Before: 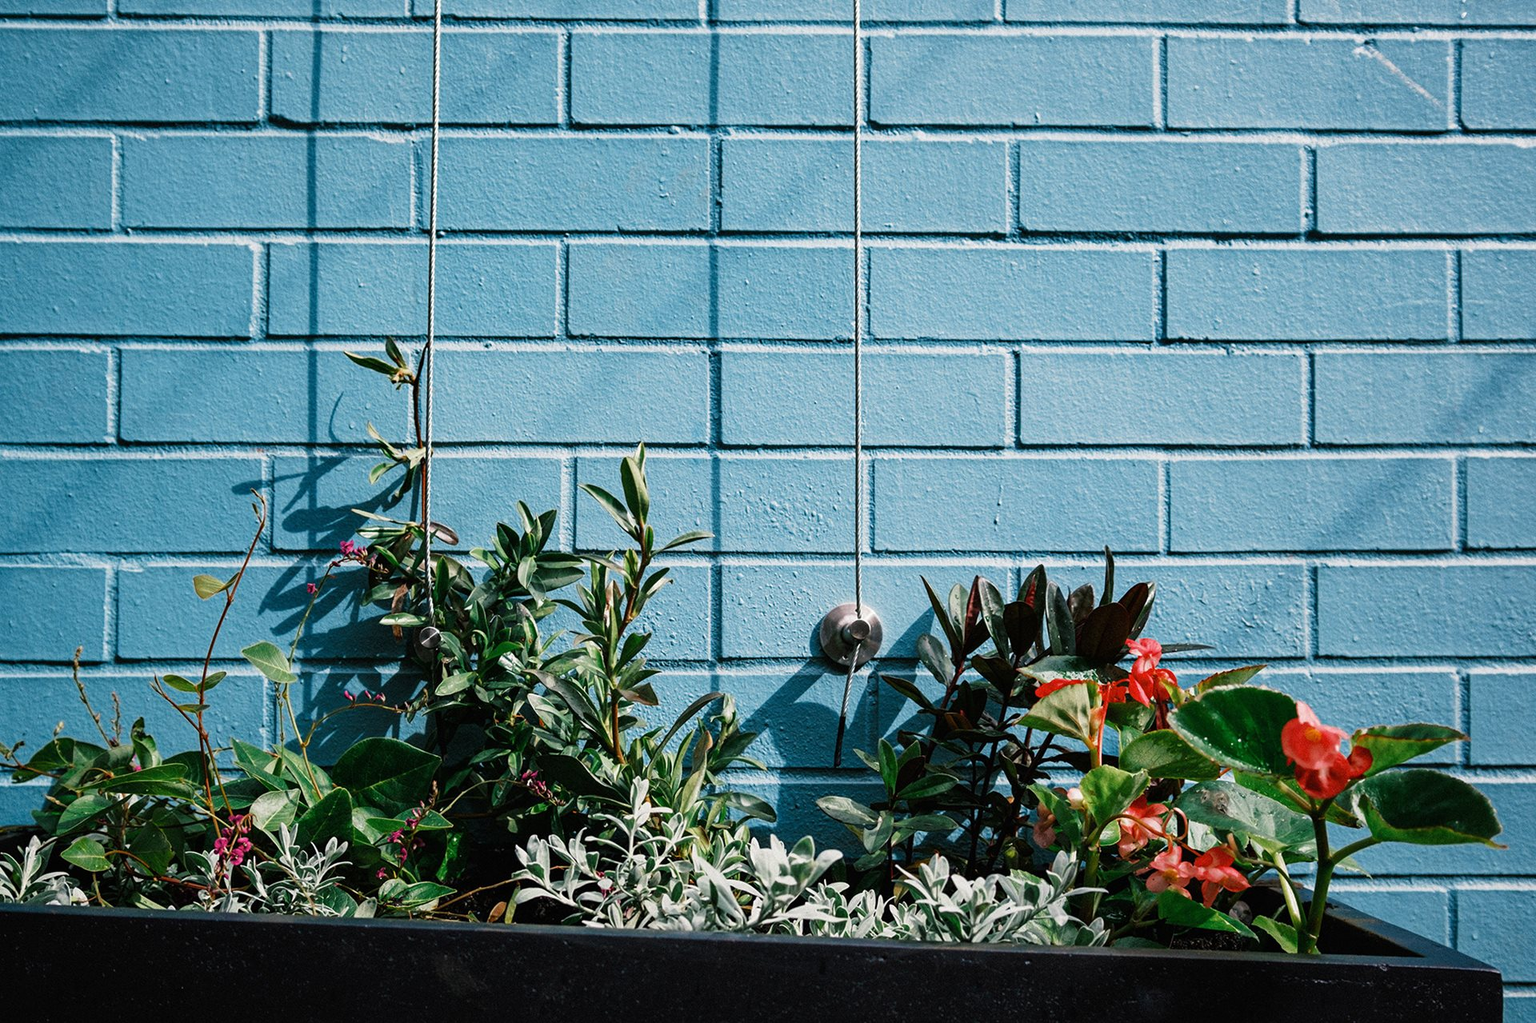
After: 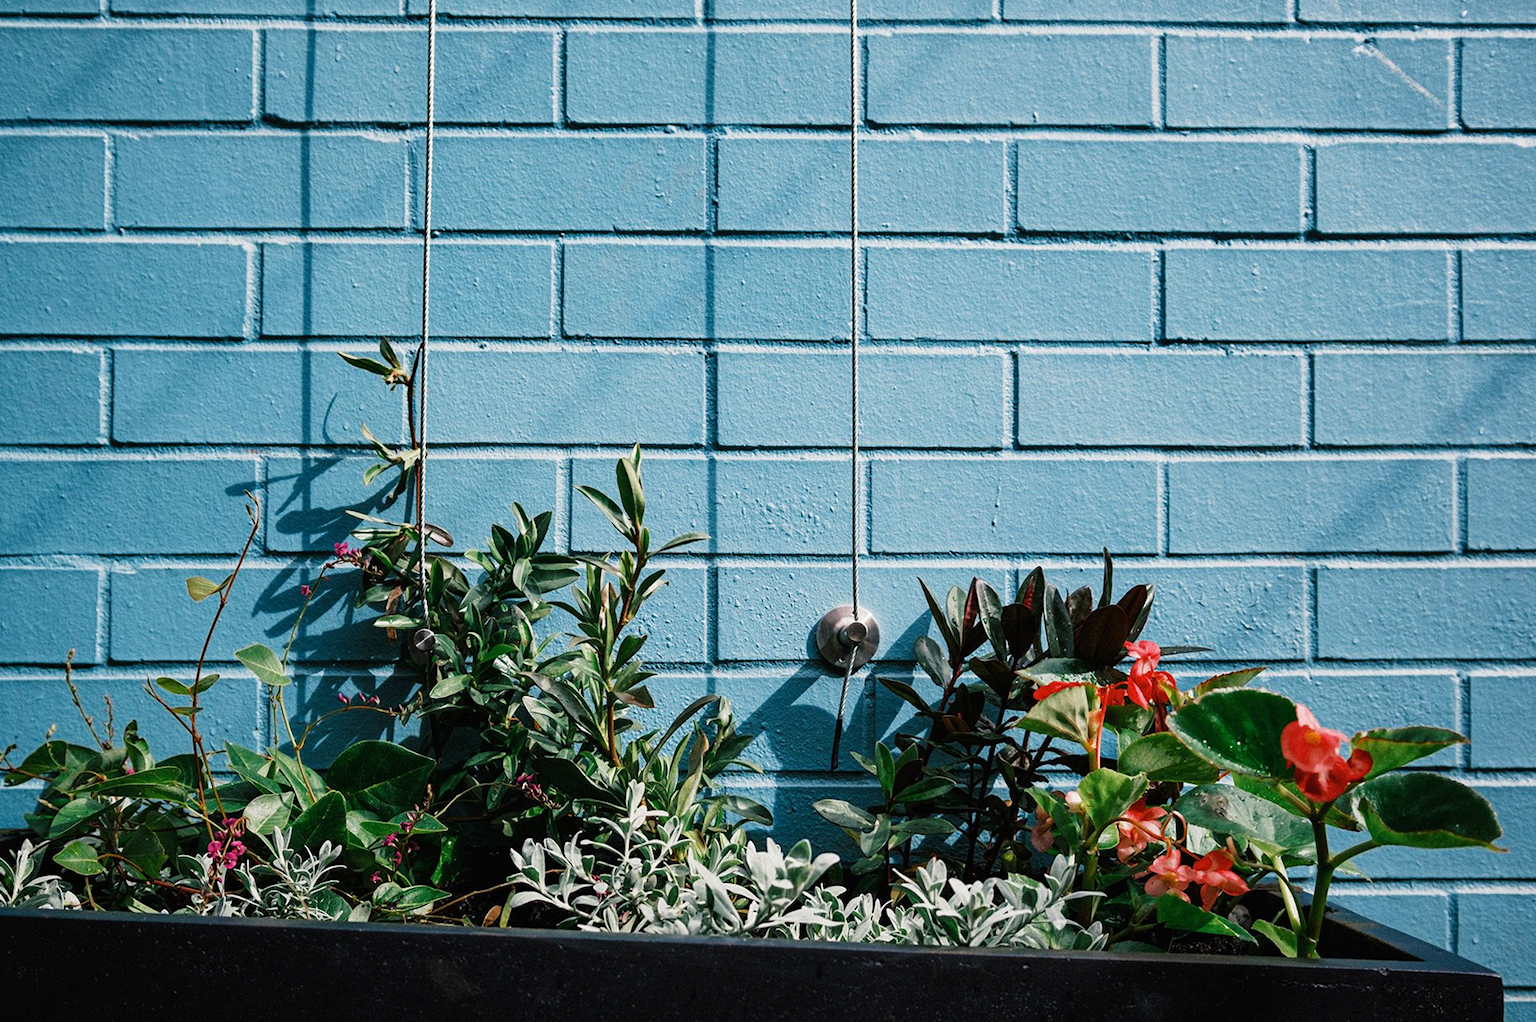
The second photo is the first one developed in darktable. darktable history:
crop and rotate: left 0.535%, top 0.166%, bottom 0.392%
